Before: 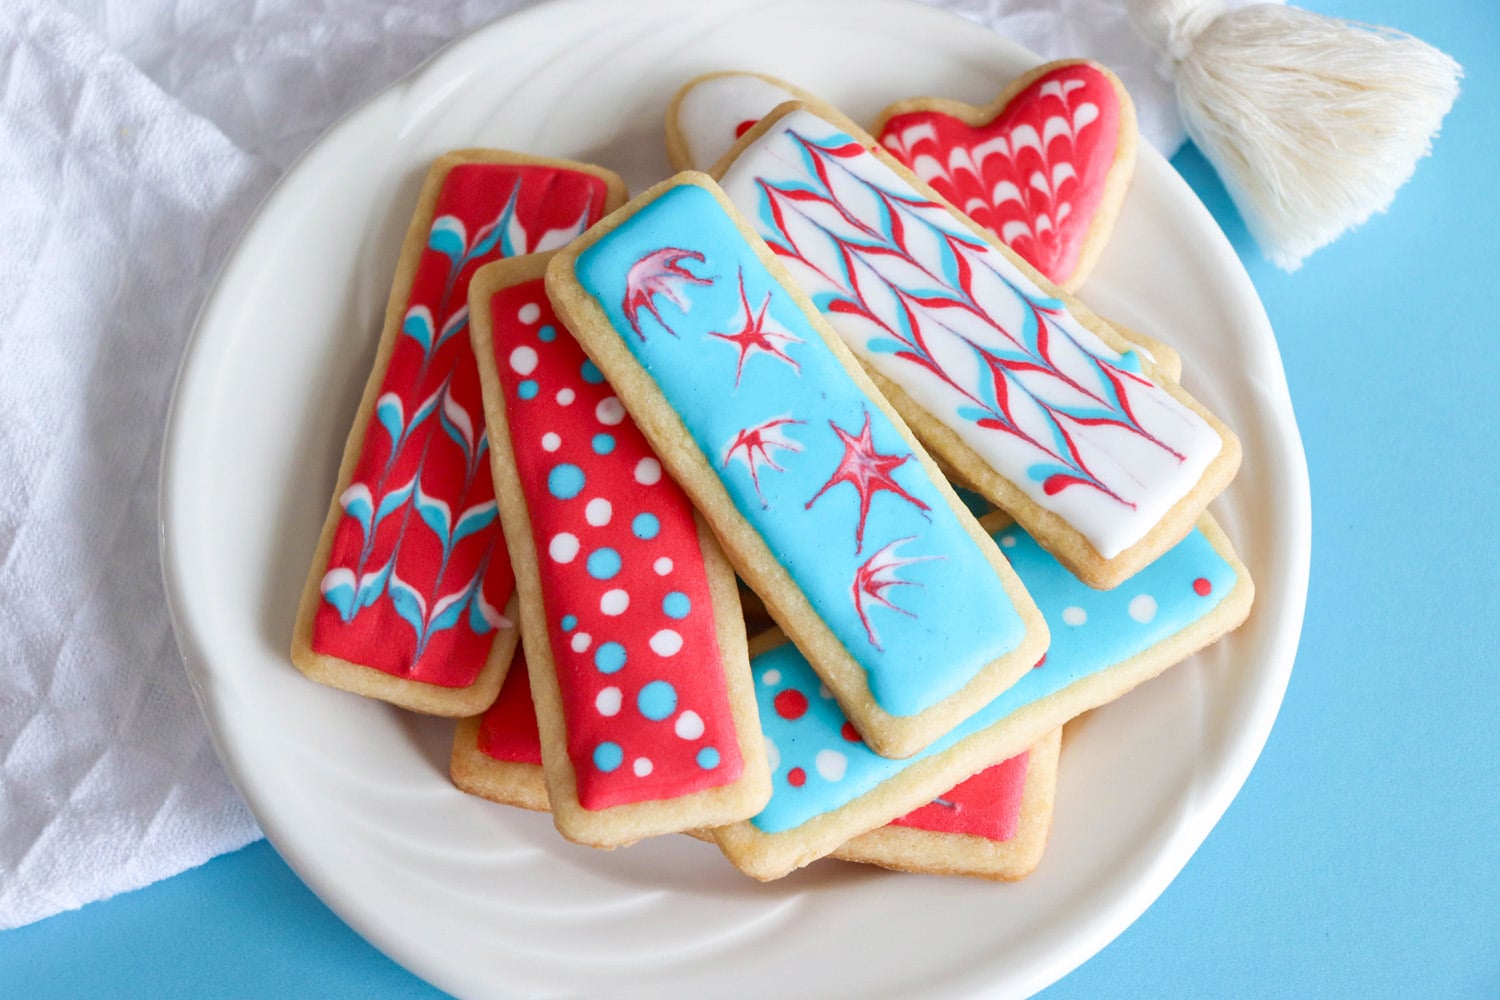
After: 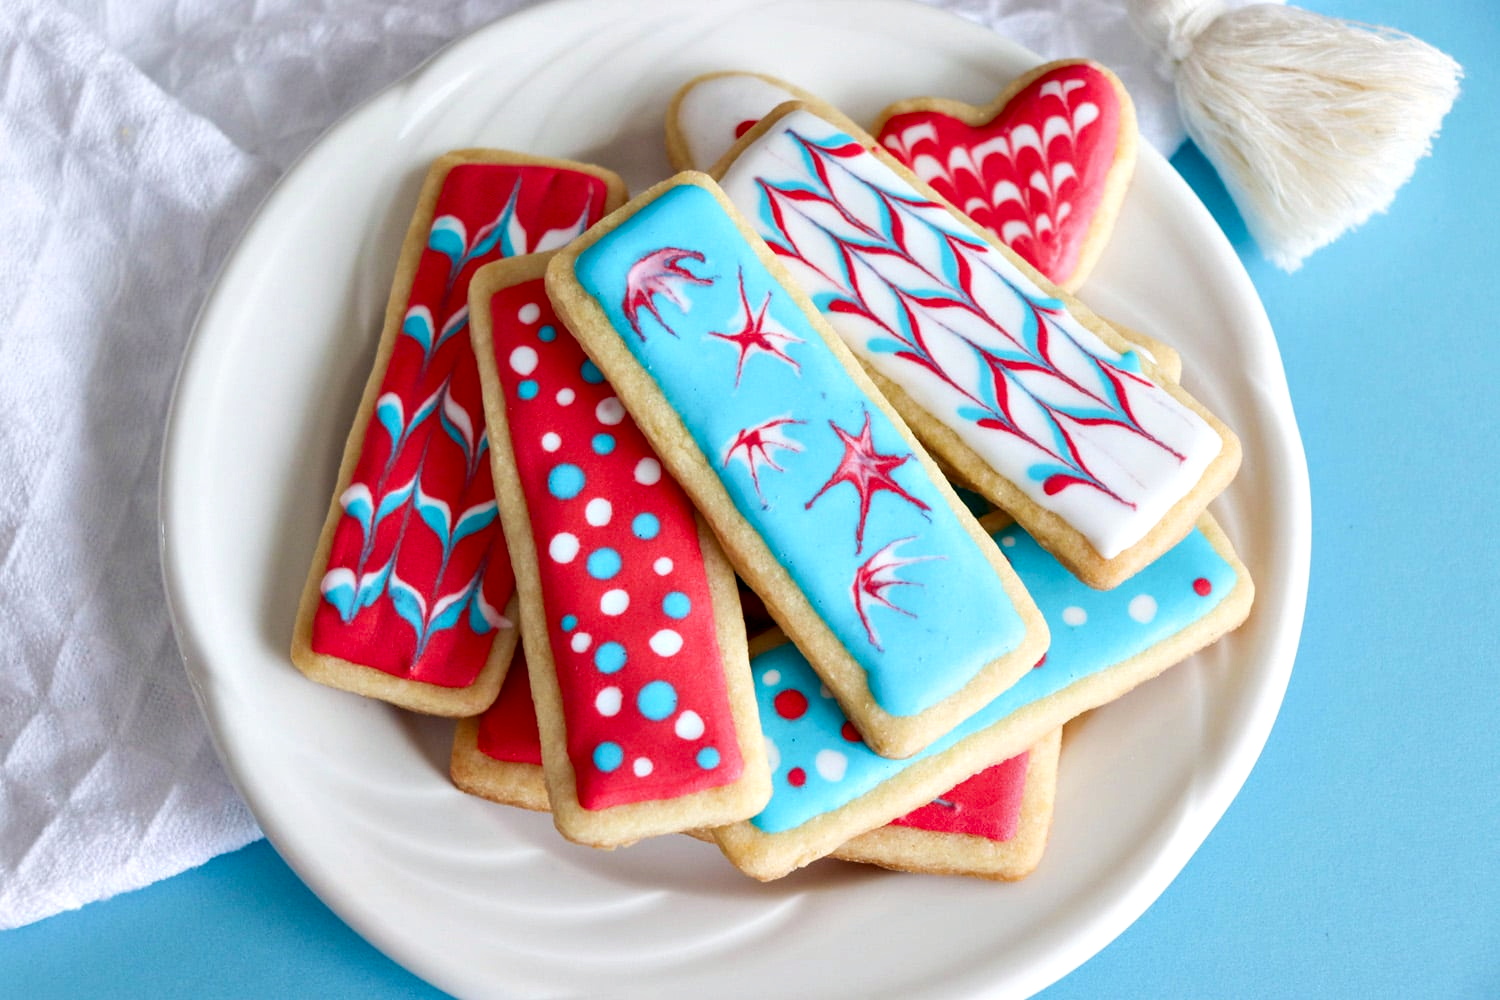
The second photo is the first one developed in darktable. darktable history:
contrast equalizer: y [[0.6 ×6], [0.55 ×6], [0 ×6], [0 ×6], [0 ×6]], mix 0.596
